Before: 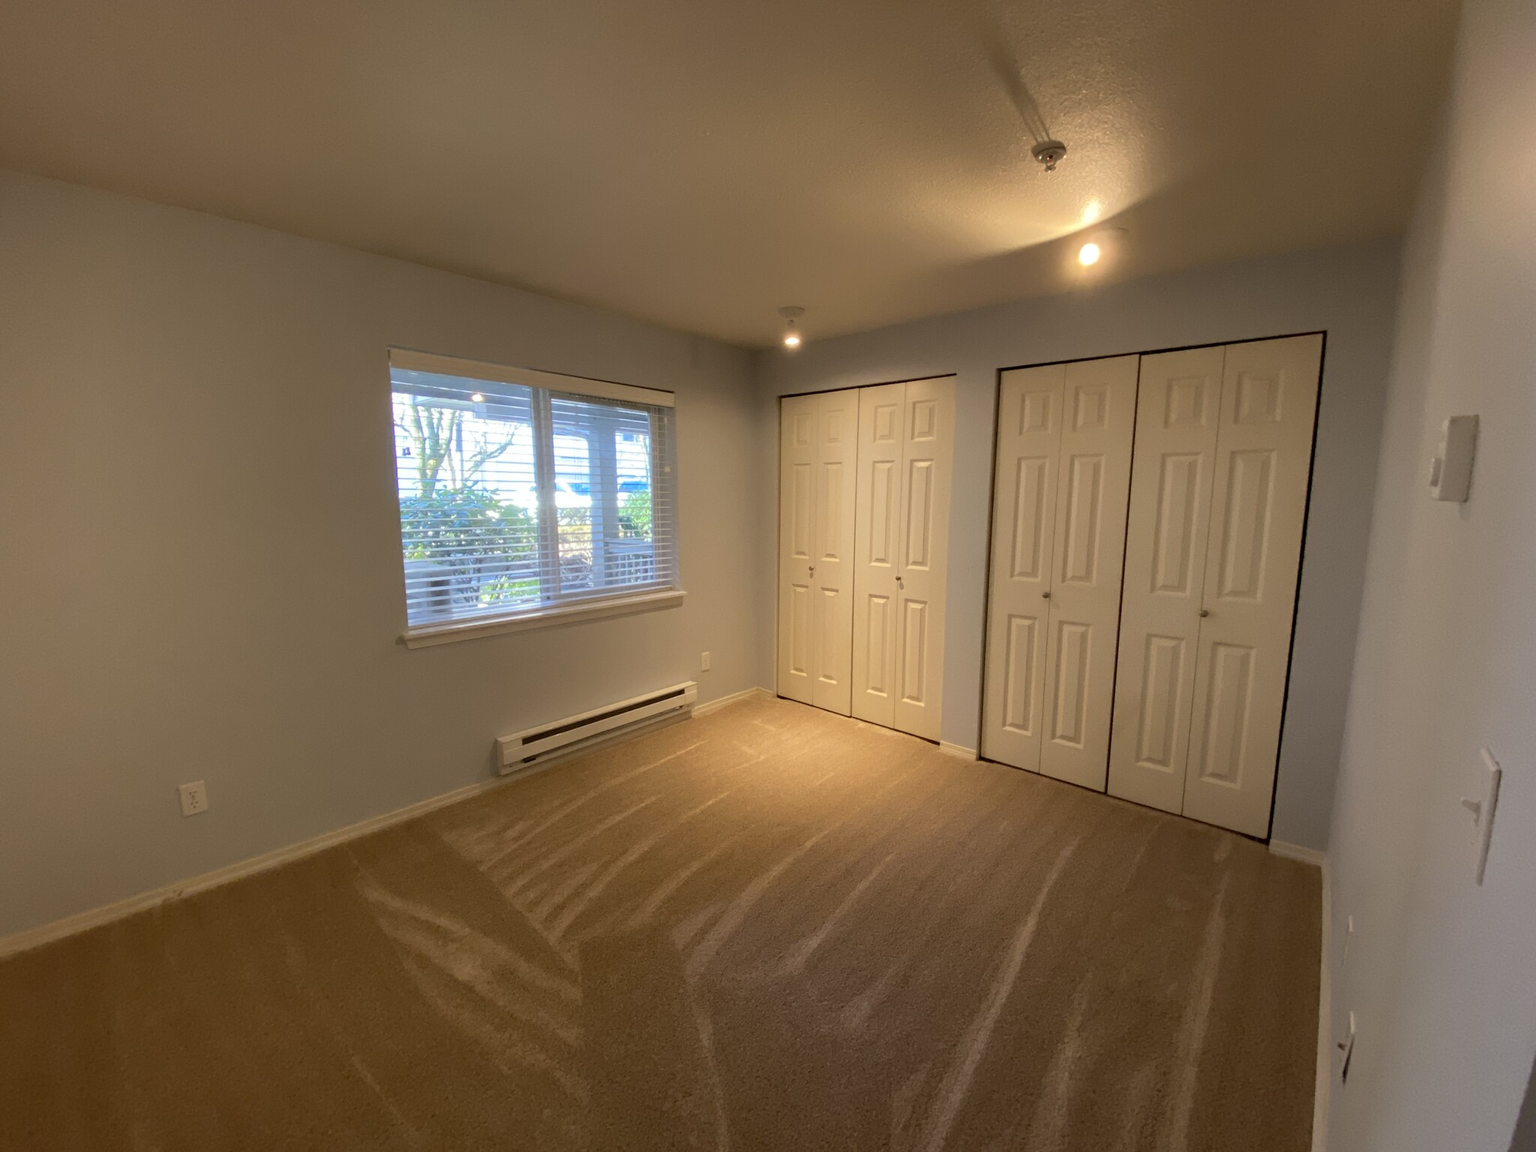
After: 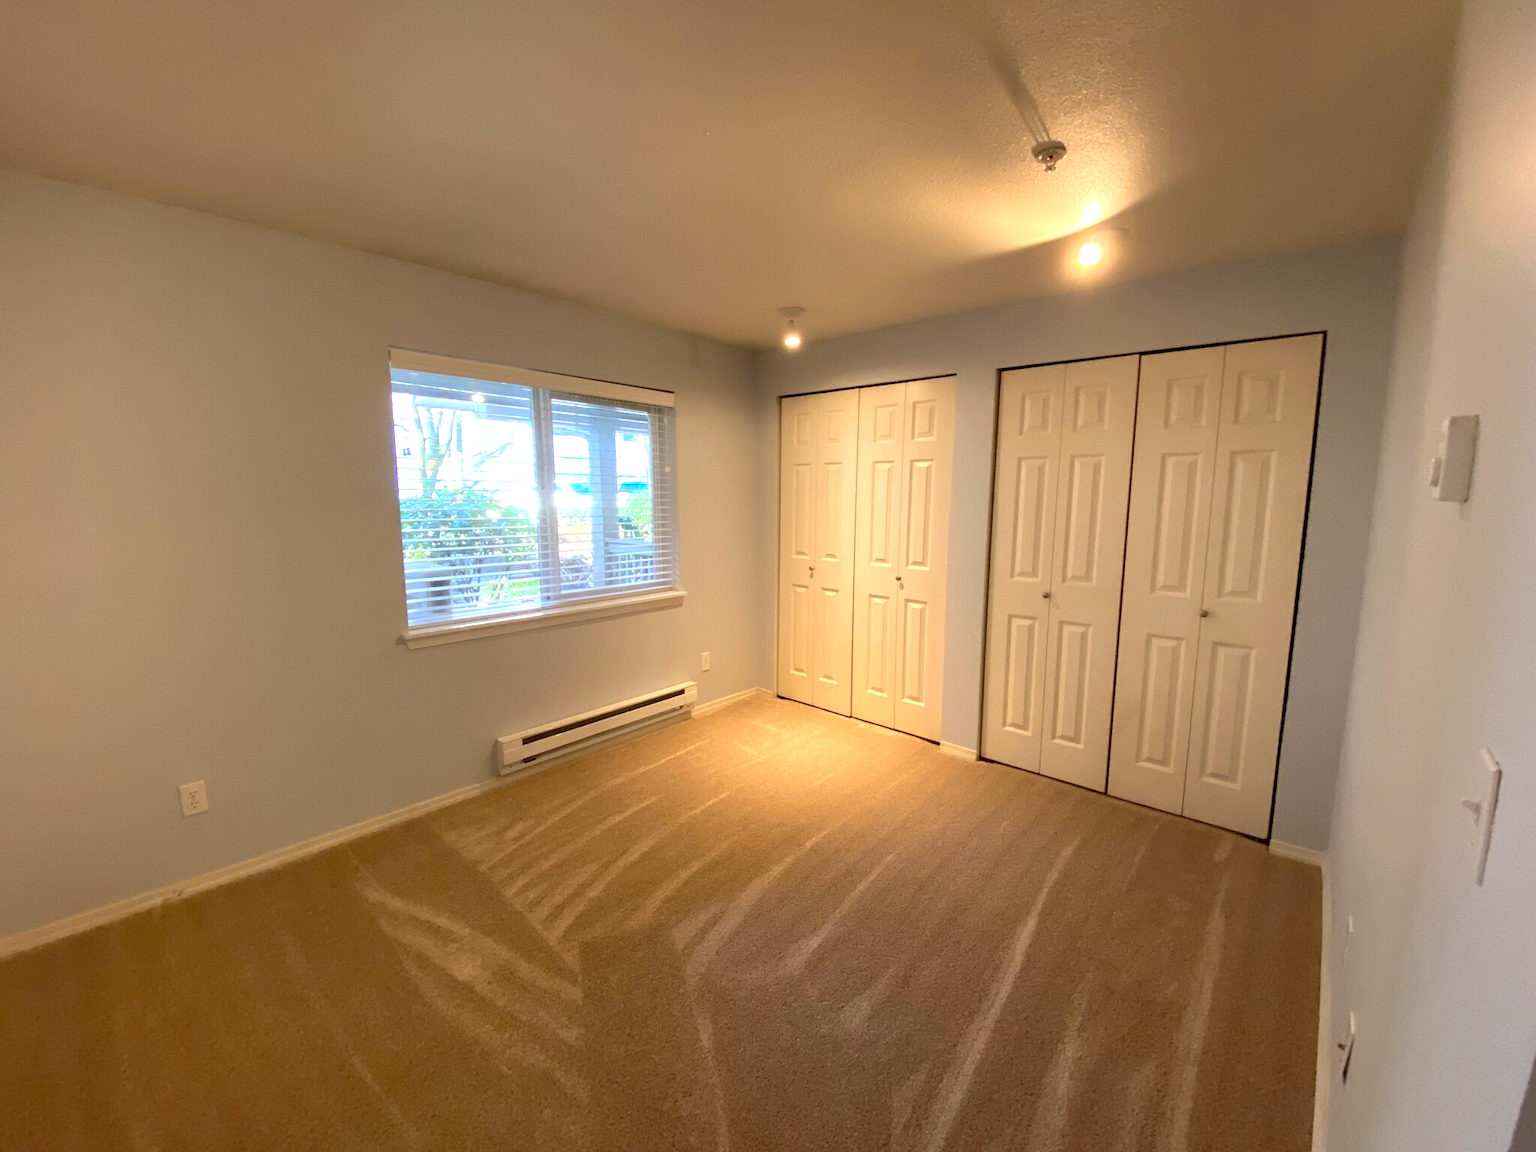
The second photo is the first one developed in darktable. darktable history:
exposure: exposure 0.749 EV, compensate highlight preservation false
